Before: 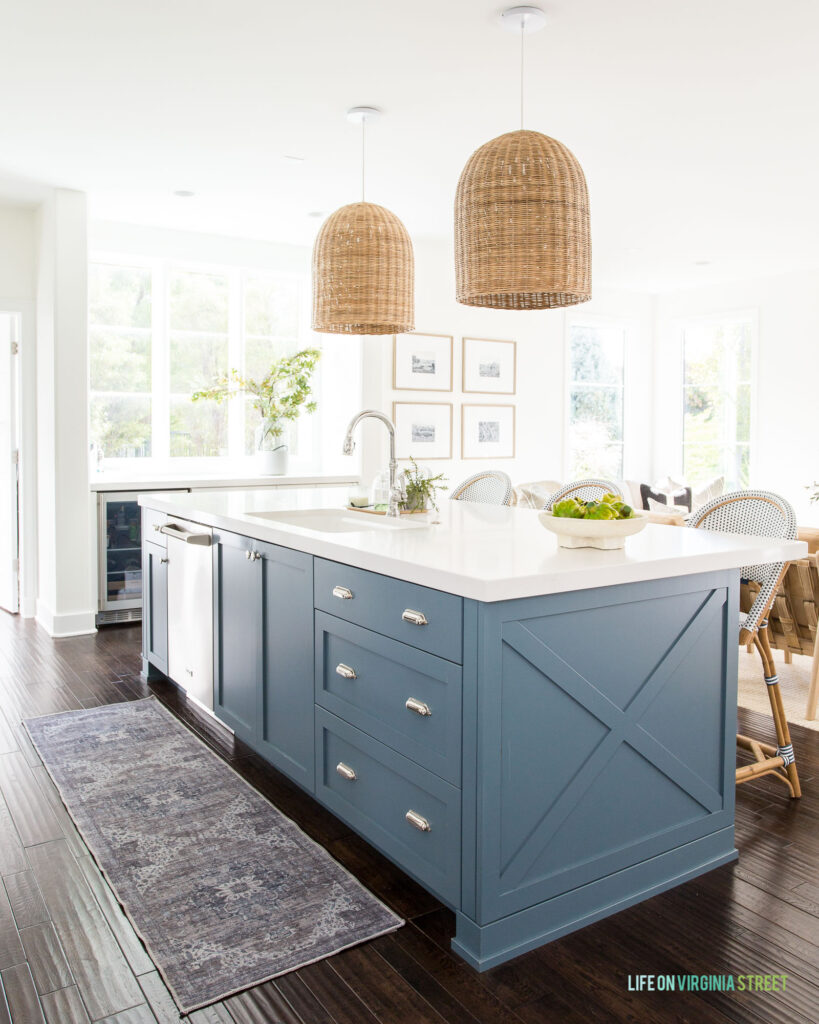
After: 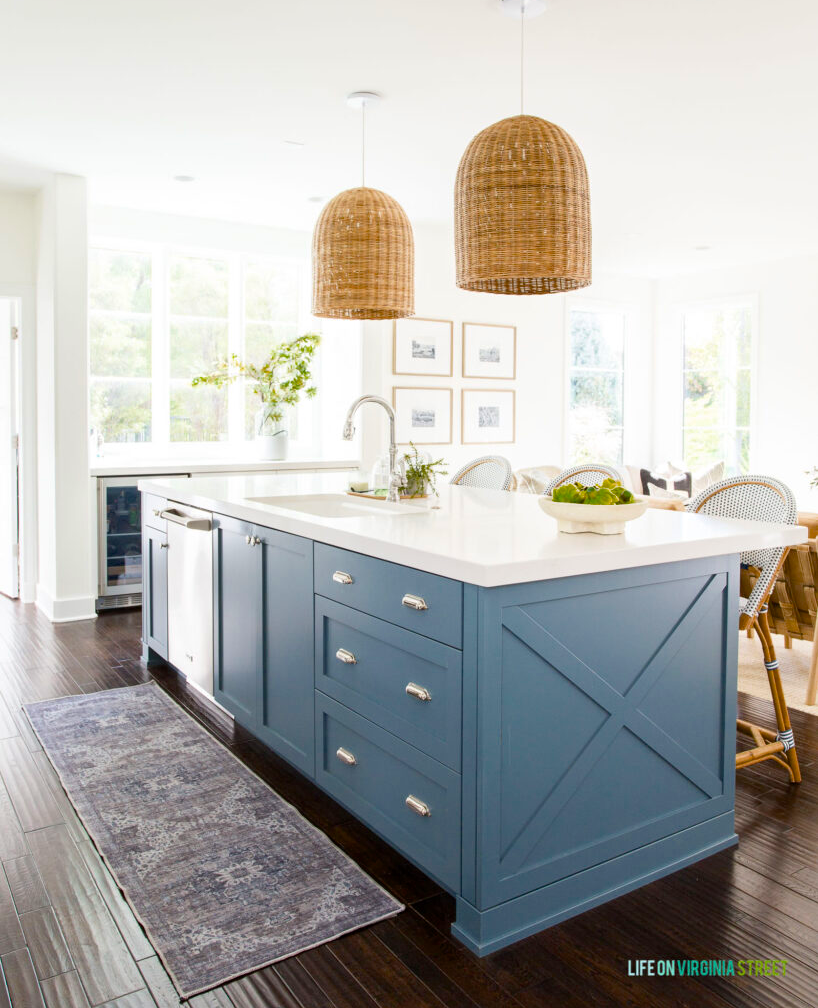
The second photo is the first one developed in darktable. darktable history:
crop: top 1.525%, right 0.002%
color balance rgb: perceptual saturation grading › global saturation 29.504%, saturation formula JzAzBz (2021)
